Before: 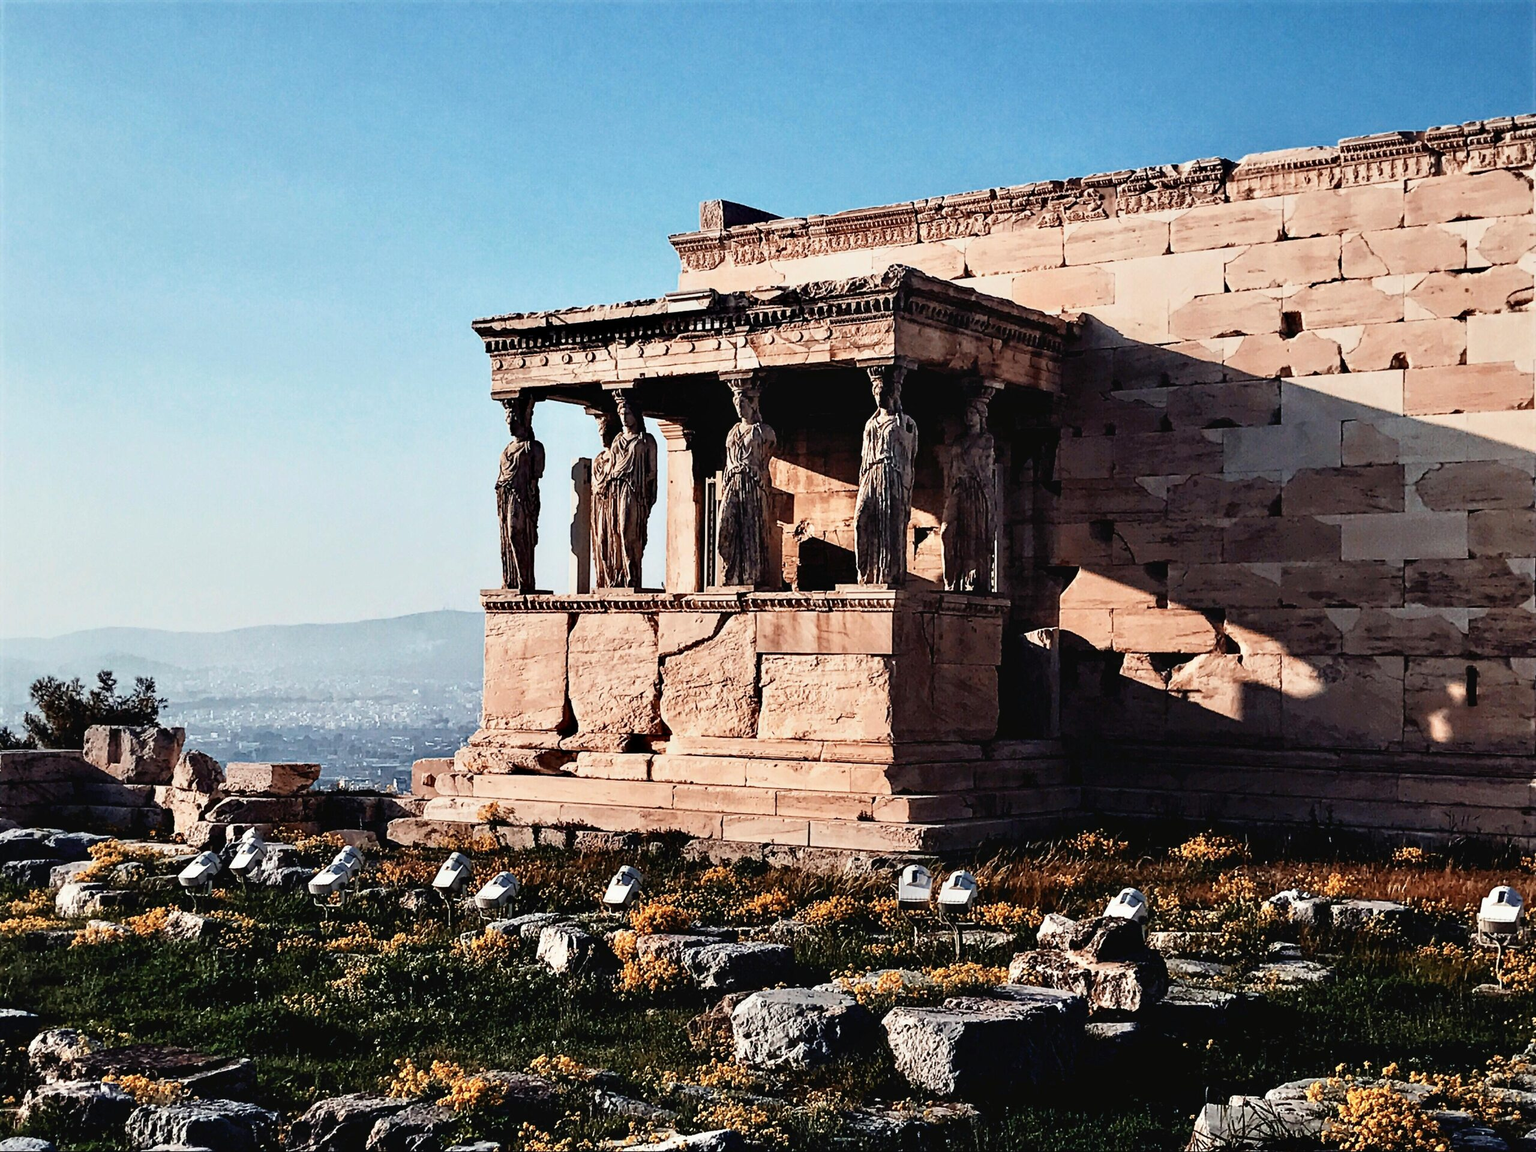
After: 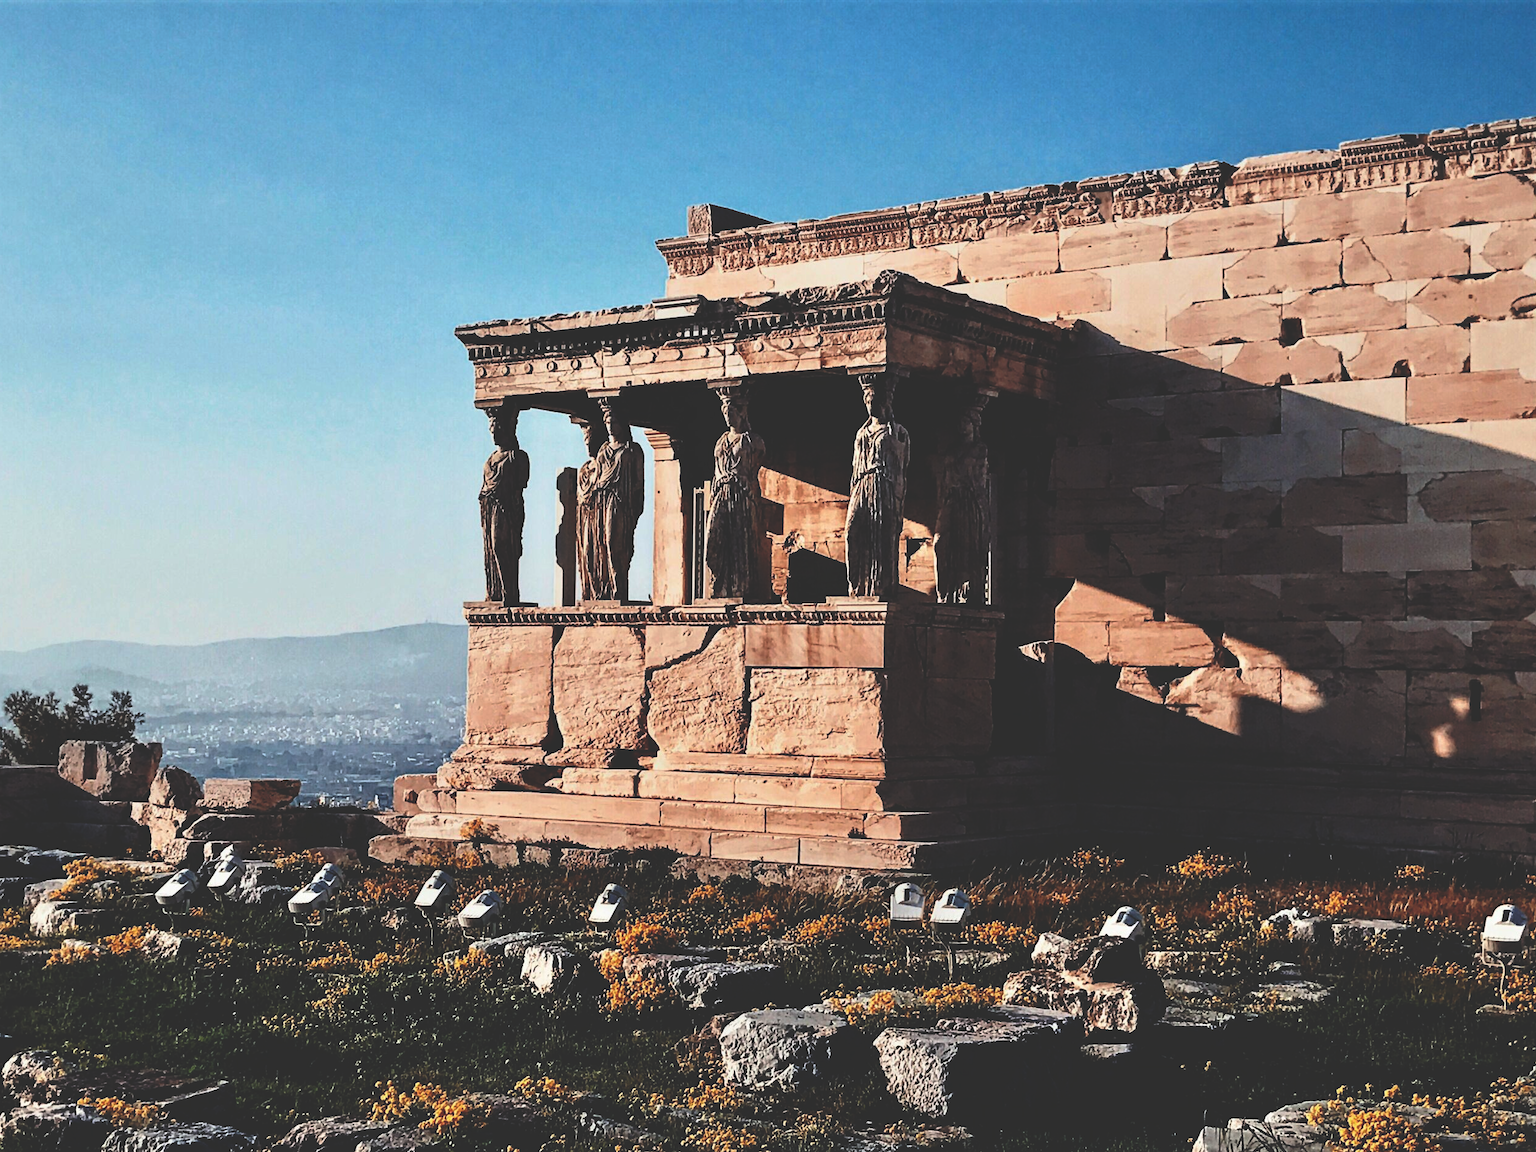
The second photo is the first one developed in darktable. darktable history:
crop: left 1.743%, right 0.268%, bottom 2.011%
vibrance: on, module defaults
rgb curve: curves: ch0 [(0, 0.186) (0.314, 0.284) (0.775, 0.708) (1, 1)], compensate middle gray true, preserve colors none
color balance: mode lift, gamma, gain (sRGB), lift [0.97, 1, 1, 1], gamma [1.03, 1, 1, 1]
